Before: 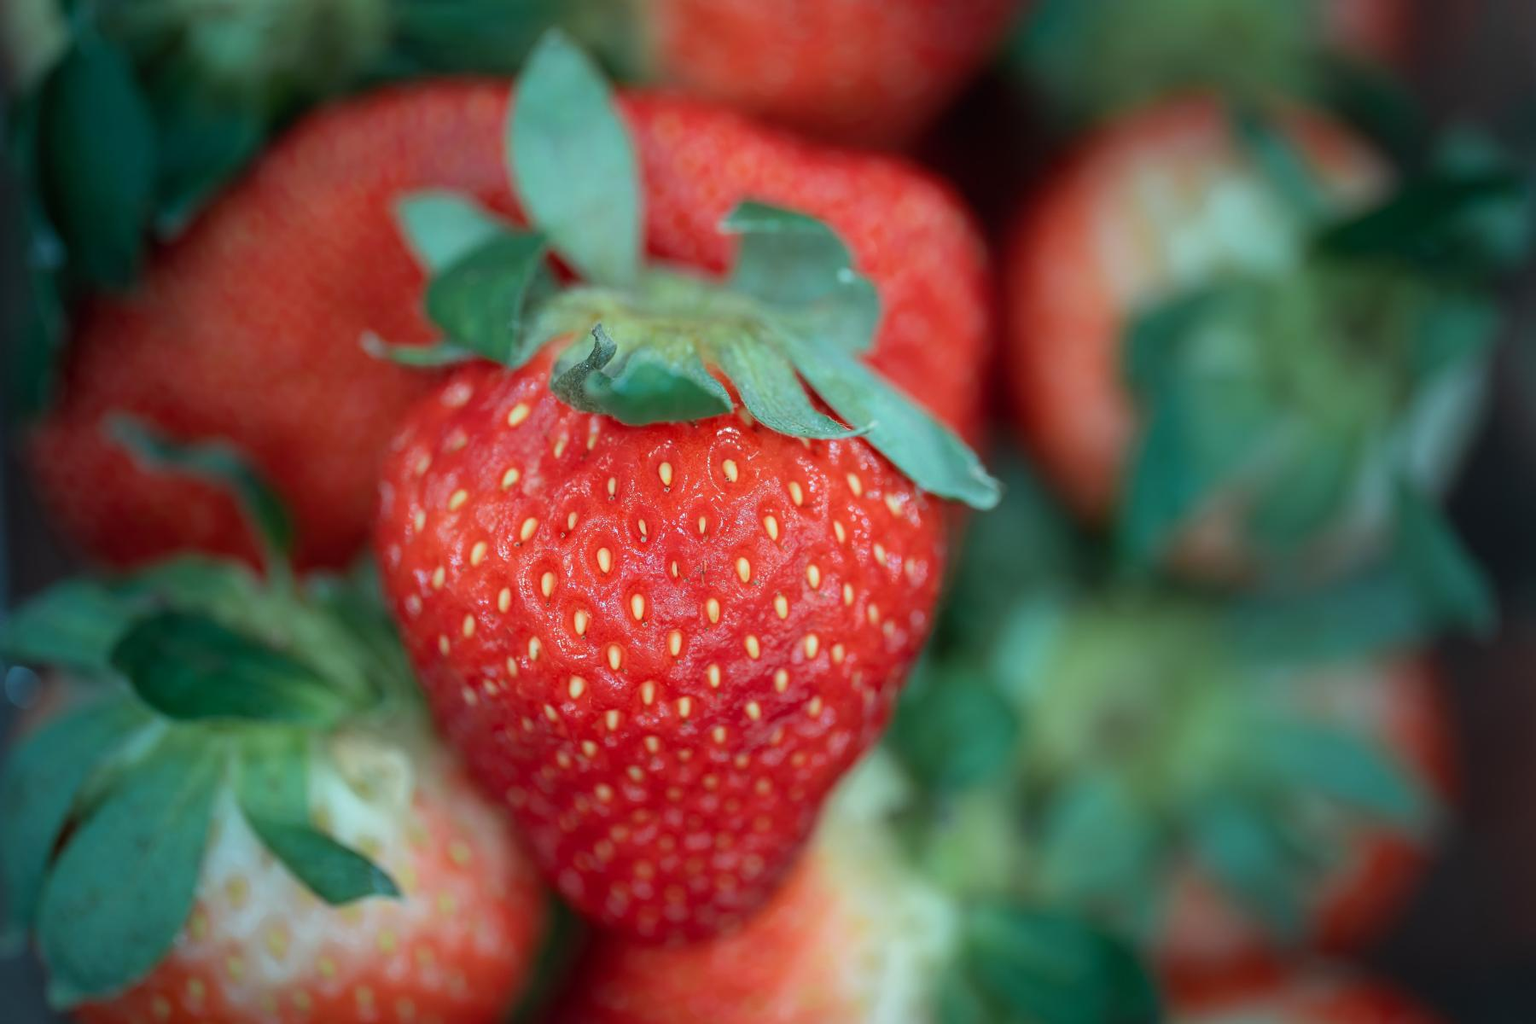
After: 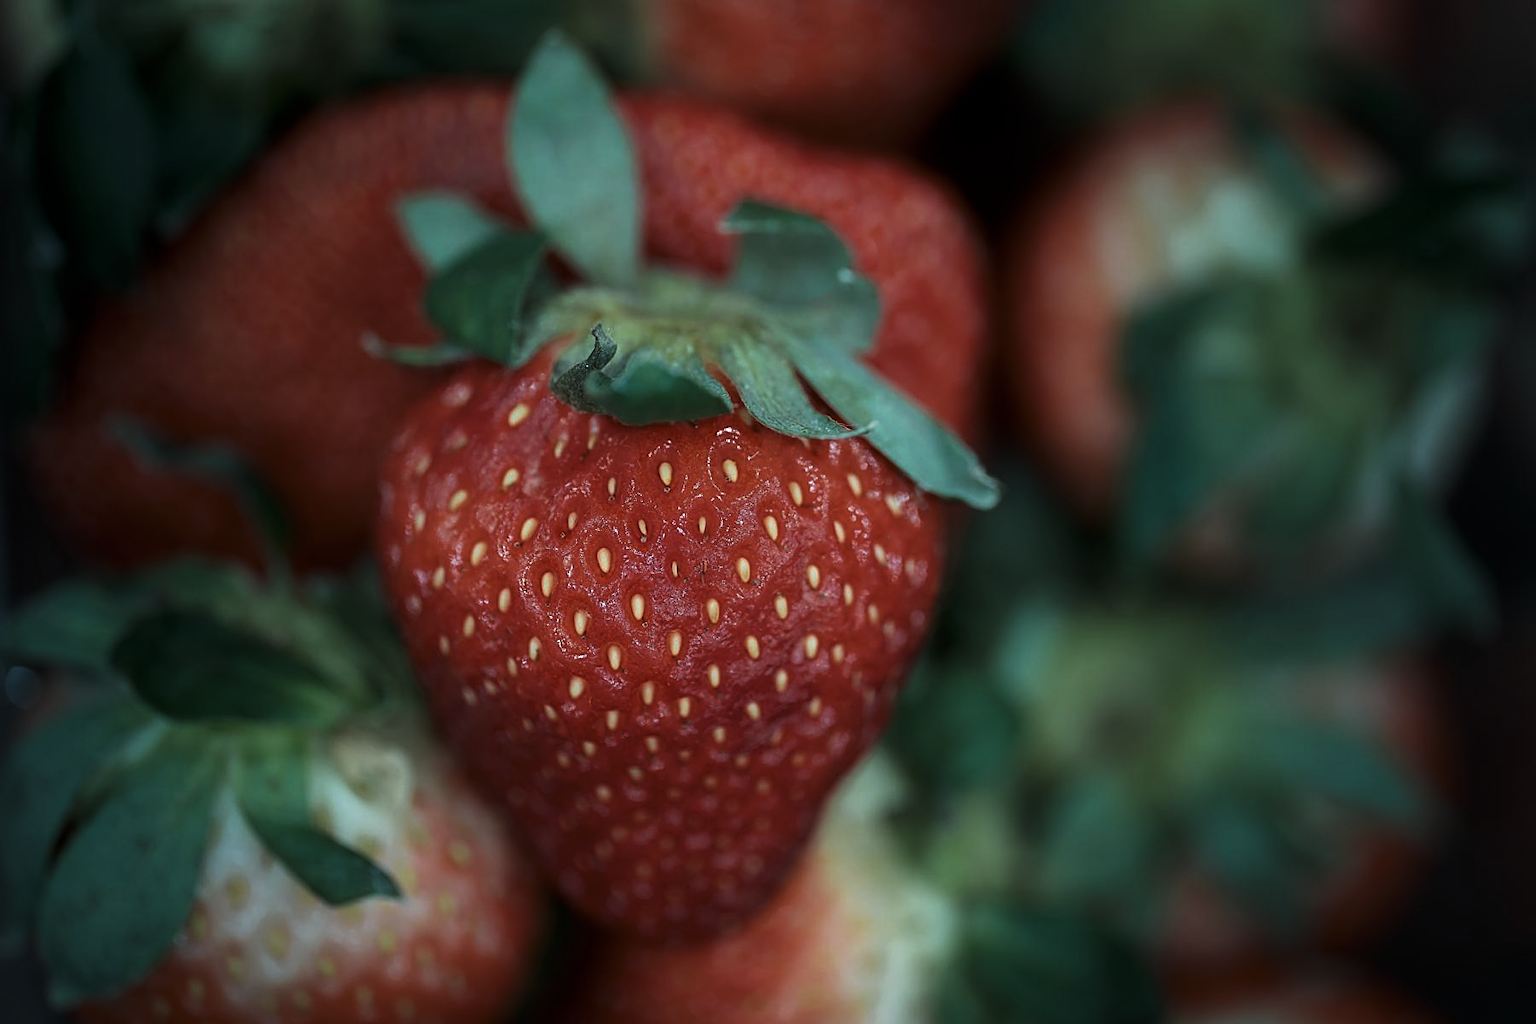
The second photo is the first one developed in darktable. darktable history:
levels: levels [0, 0.618, 1]
sharpen: on, module defaults
